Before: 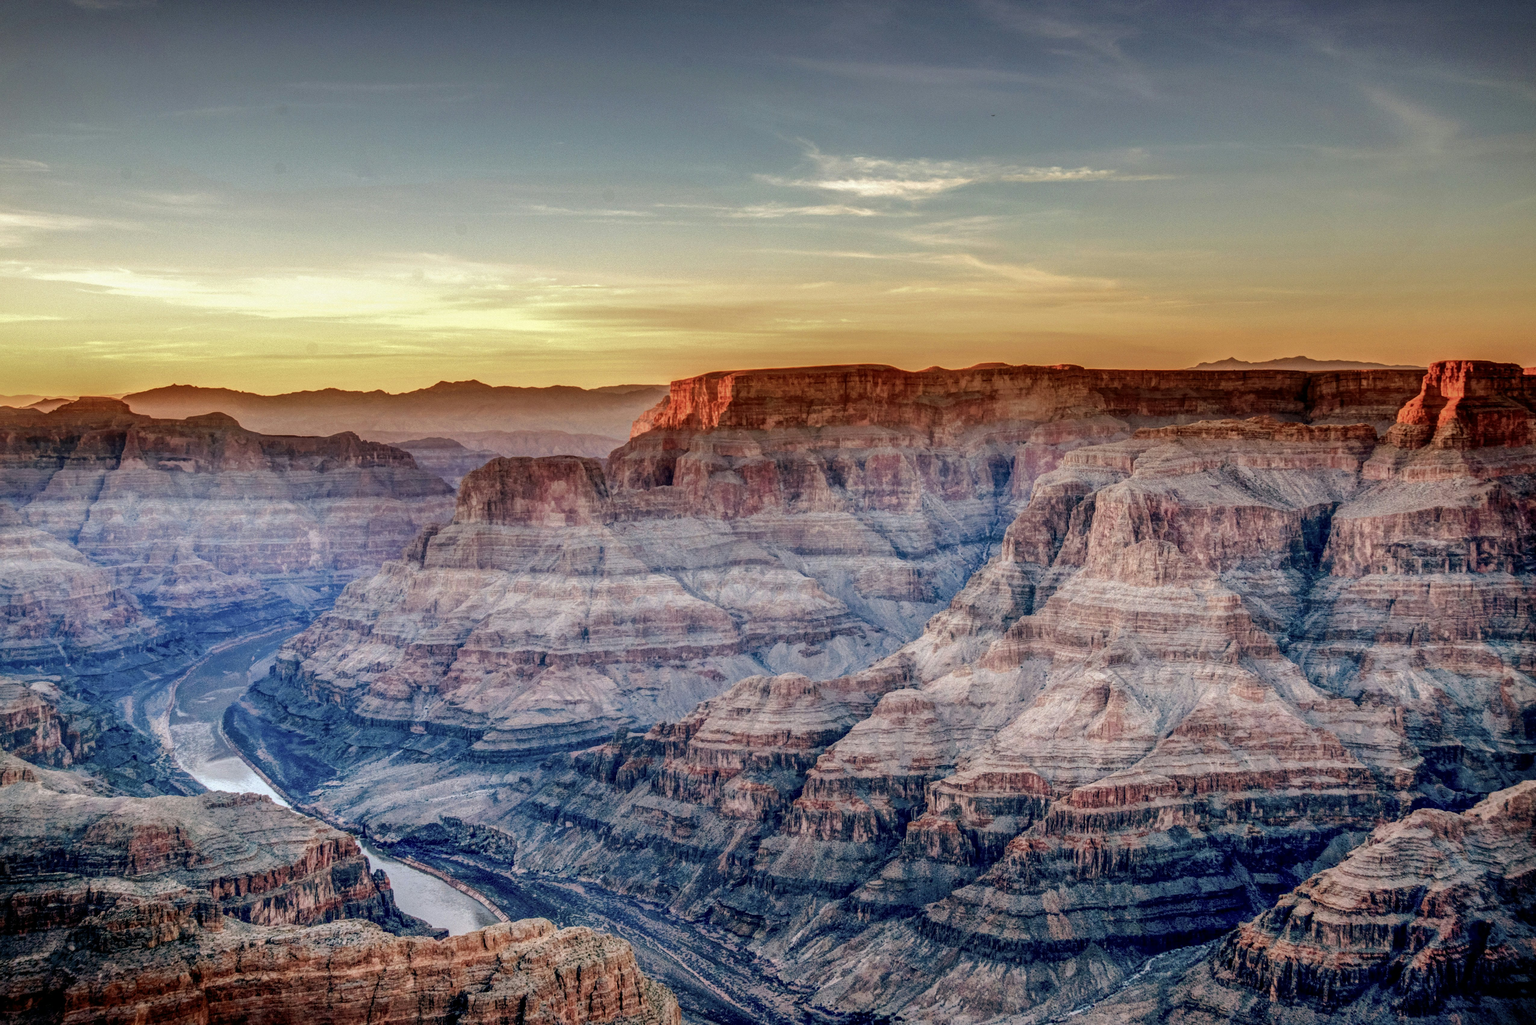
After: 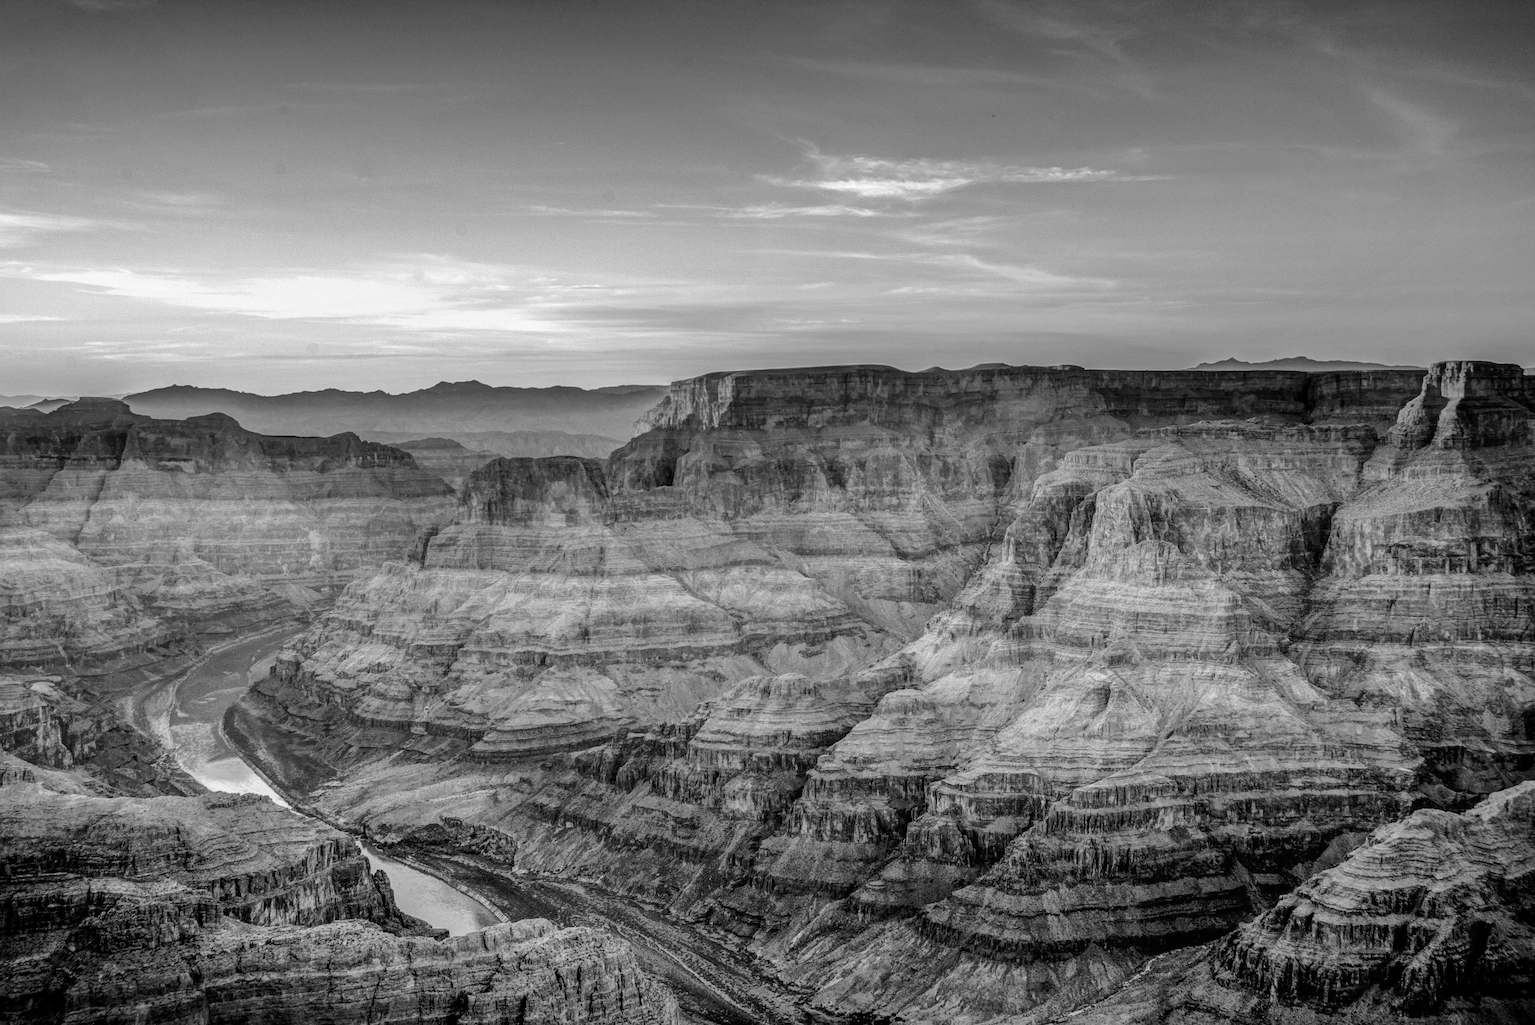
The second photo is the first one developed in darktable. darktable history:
color zones: curves: ch1 [(0, -0.394) (0.143, -0.394) (0.286, -0.394) (0.429, -0.392) (0.571, -0.391) (0.714, -0.391) (0.857, -0.391) (1, -0.394)]
sharpen: amount 0.213
